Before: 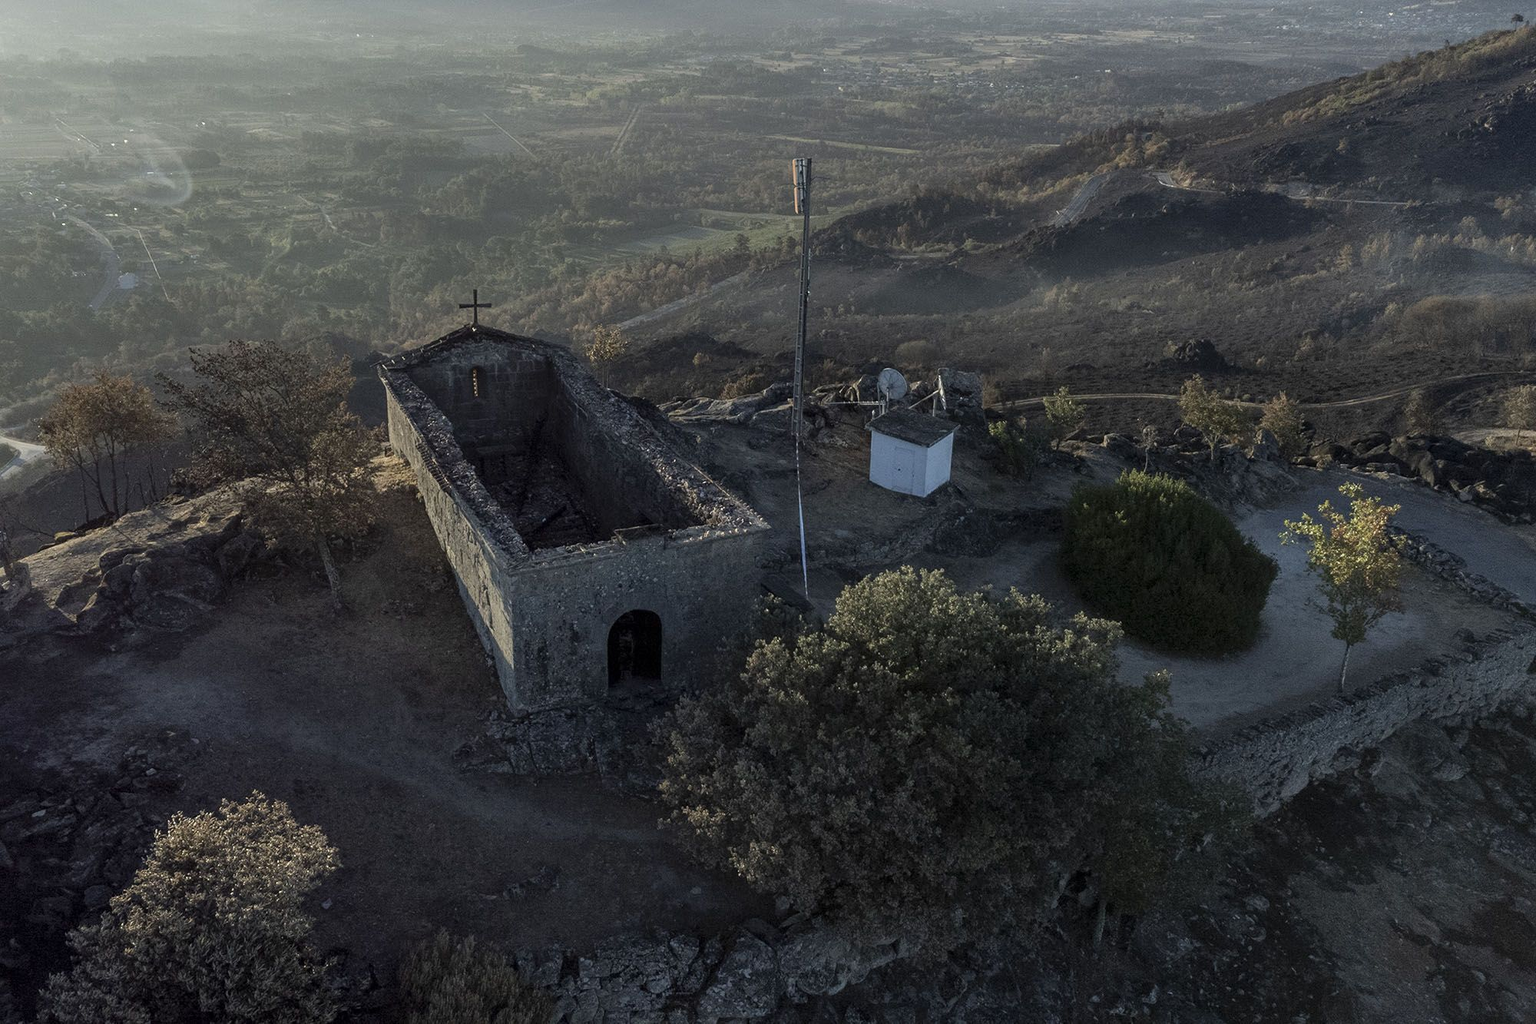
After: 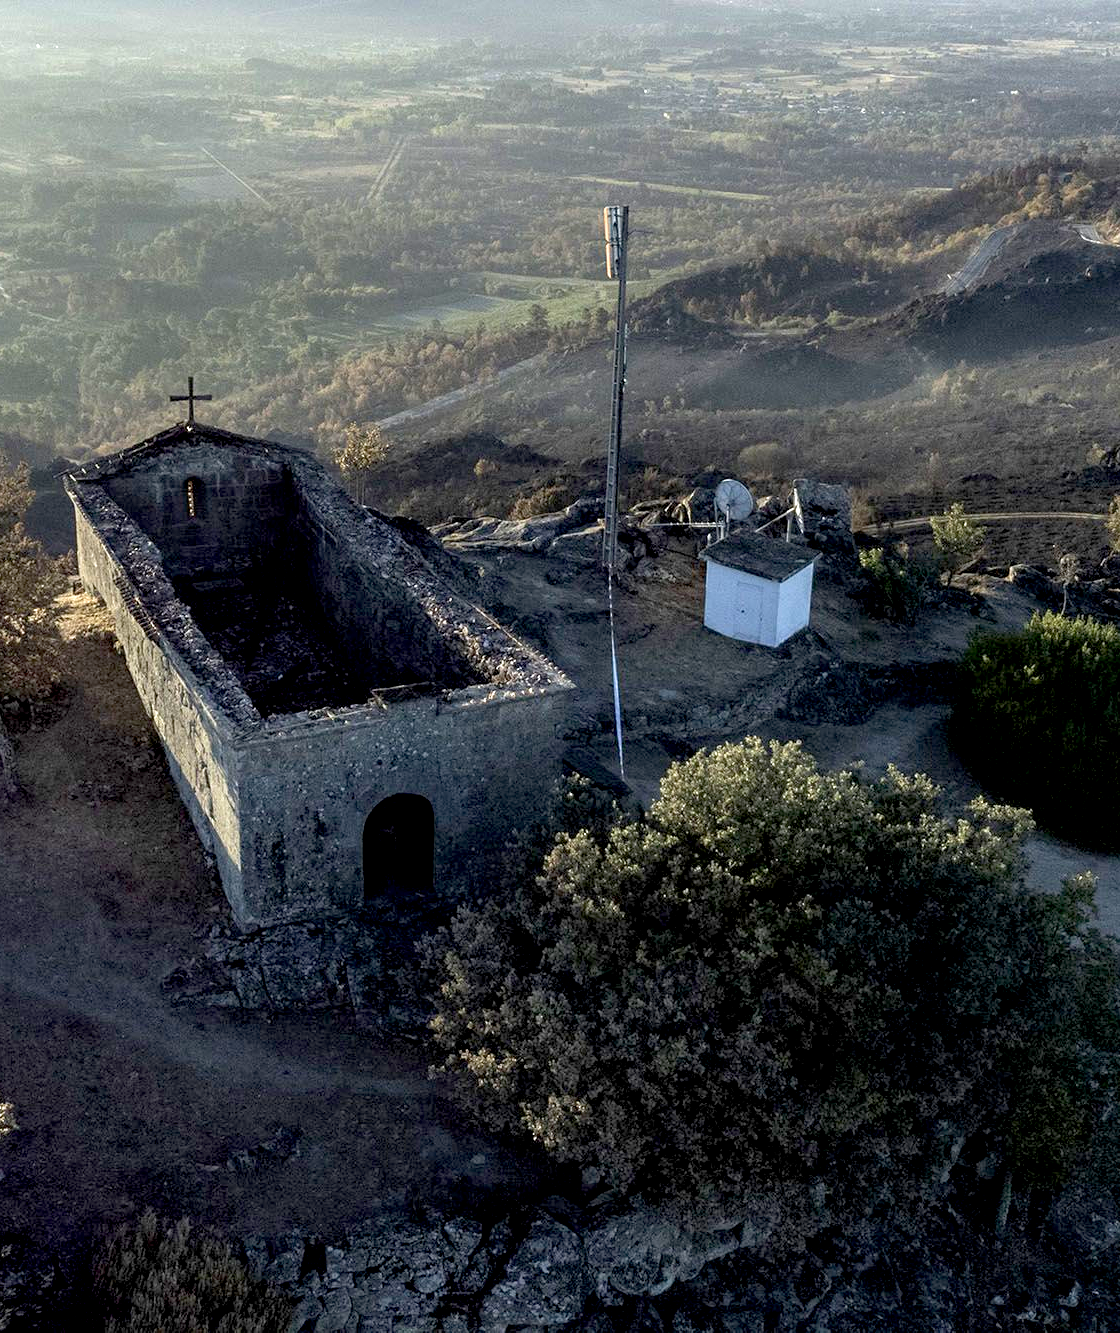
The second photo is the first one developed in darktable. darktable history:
exposure: black level correction 0.011, exposure 1.088 EV, compensate highlight preservation false
velvia: strength 14.69%
crop: left 21.415%, right 22.551%
